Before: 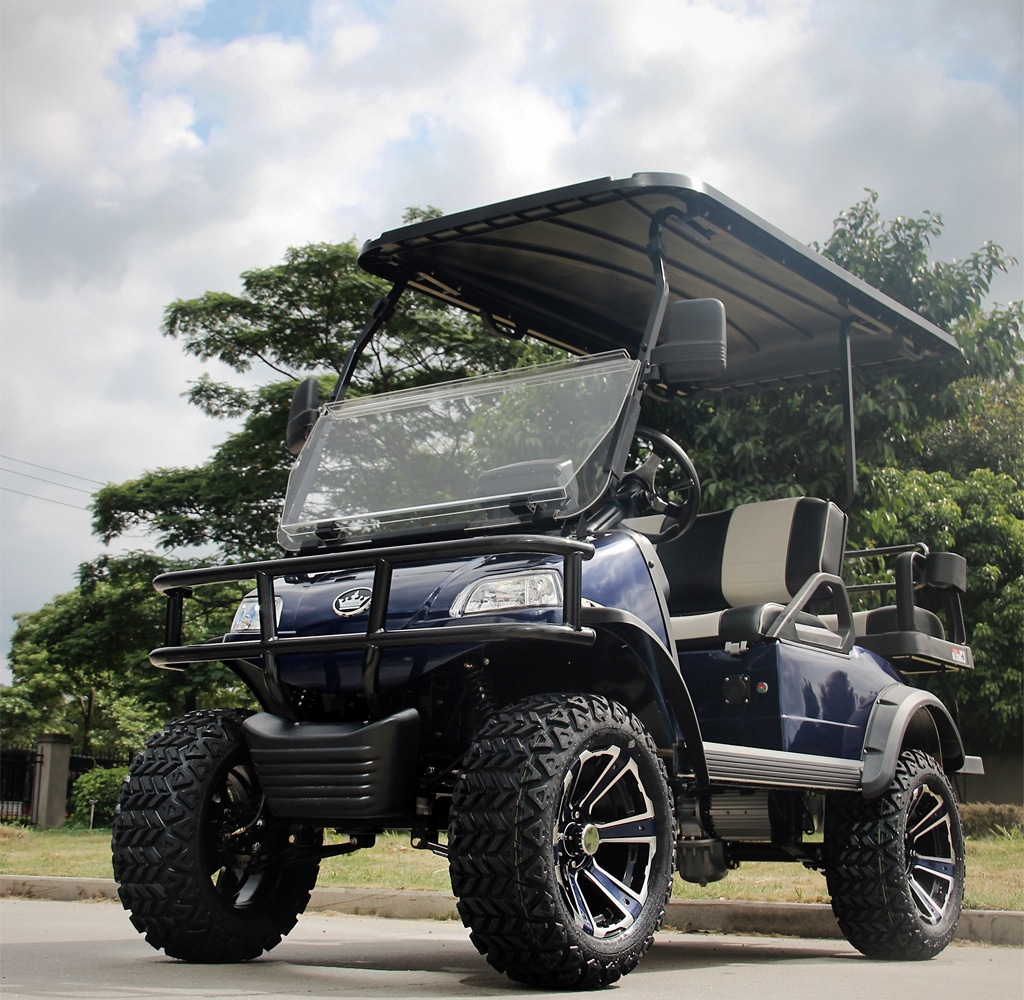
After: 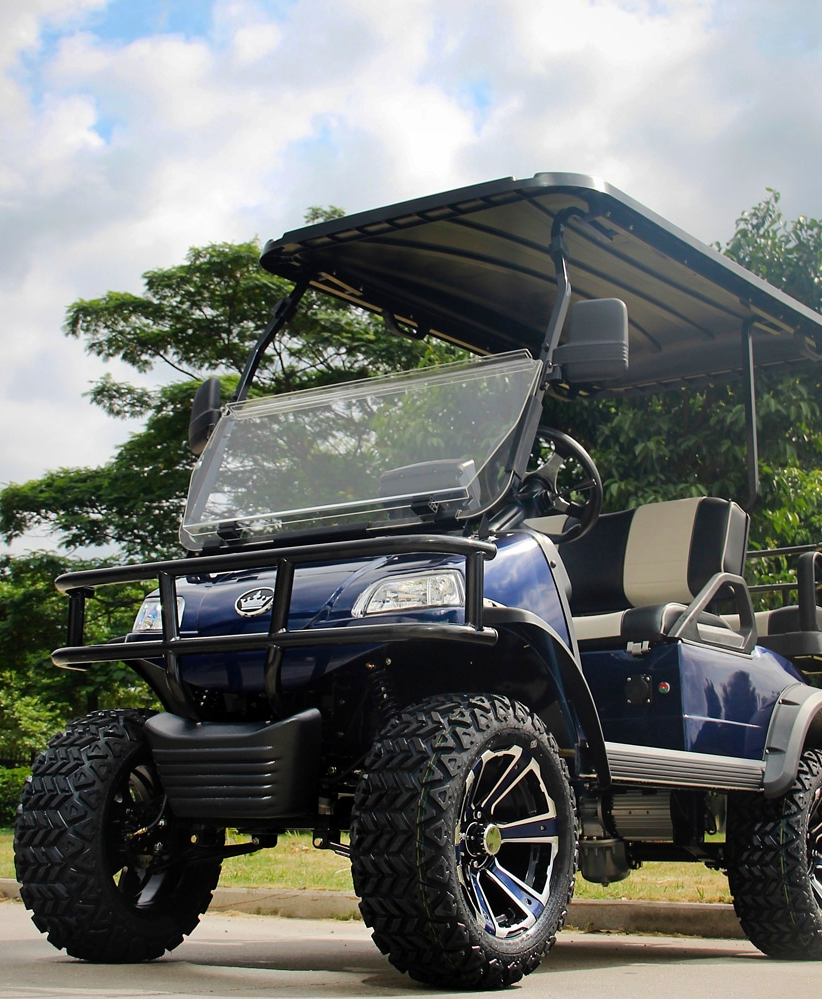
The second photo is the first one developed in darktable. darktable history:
contrast brightness saturation: saturation 0.489
crop and rotate: left 9.573%, right 10.118%
